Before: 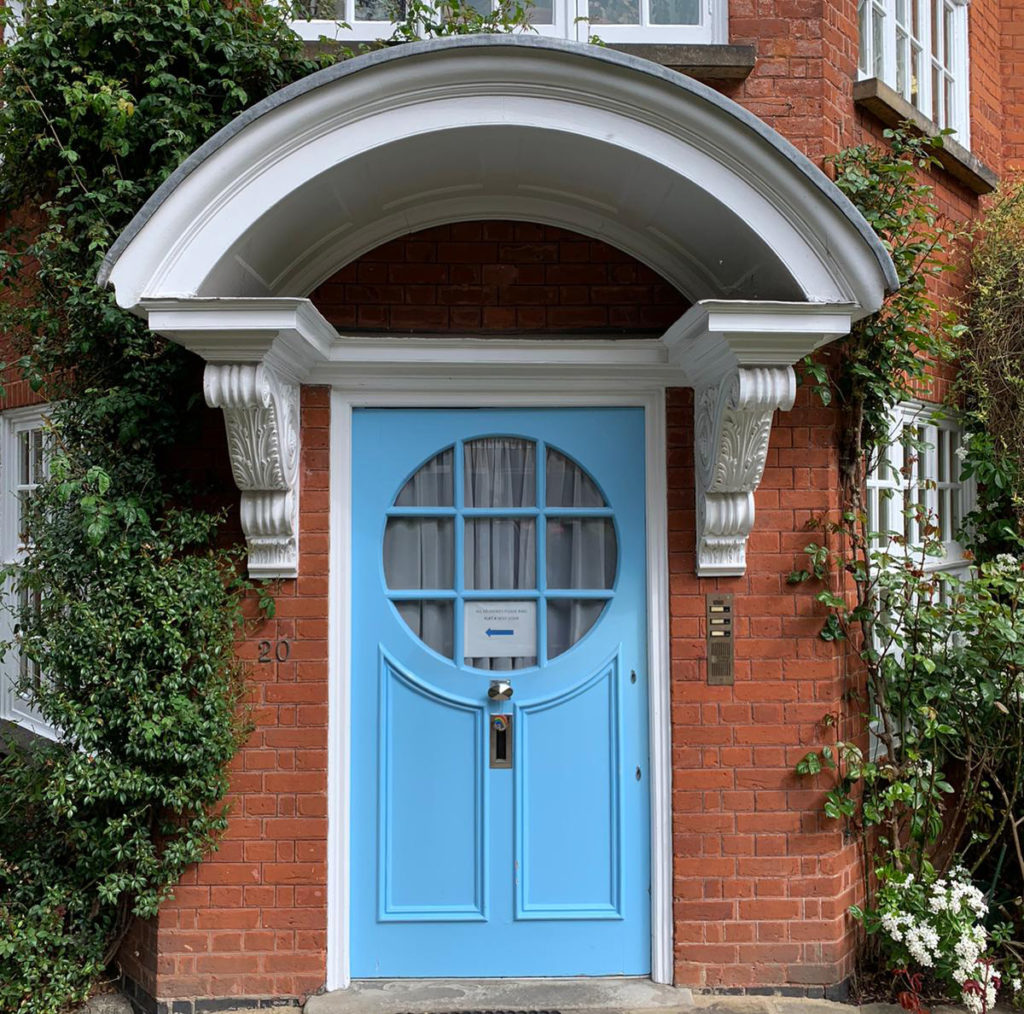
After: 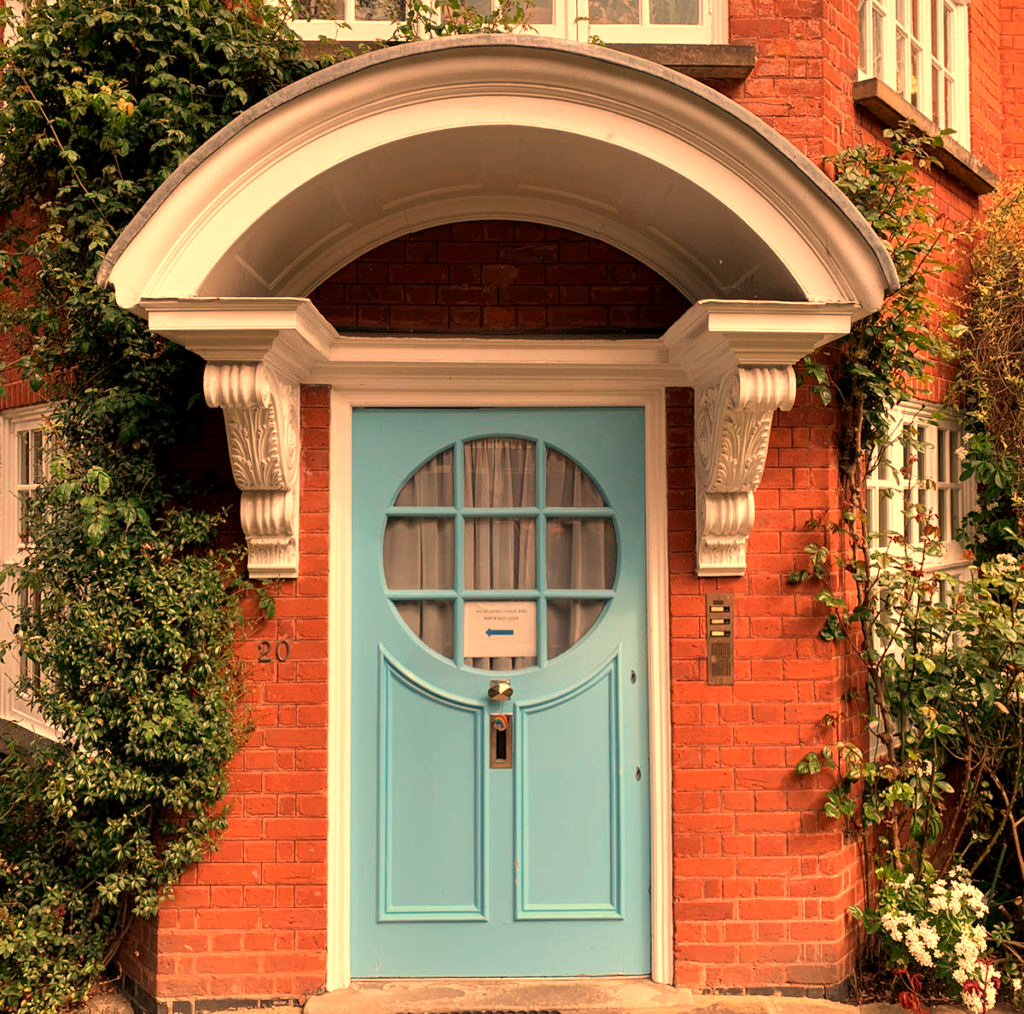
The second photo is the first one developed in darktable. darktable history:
exposure: black level correction 0.001, exposure 0.191 EV, compensate highlight preservation false
white balance: red 1.467, blue 0.684
